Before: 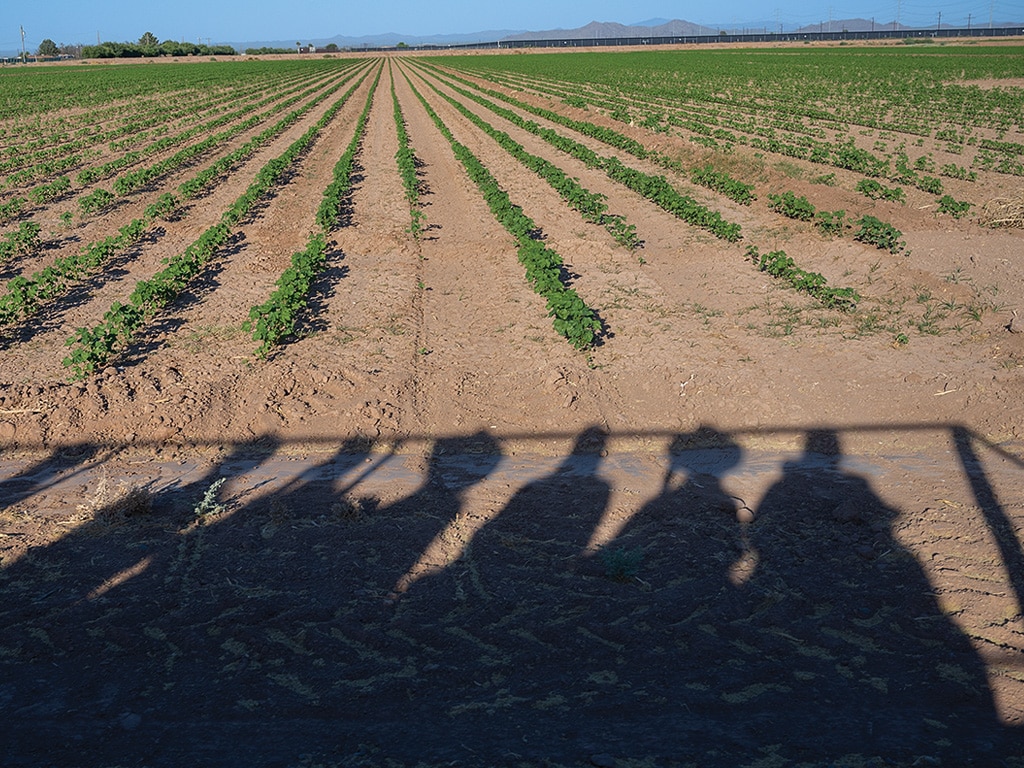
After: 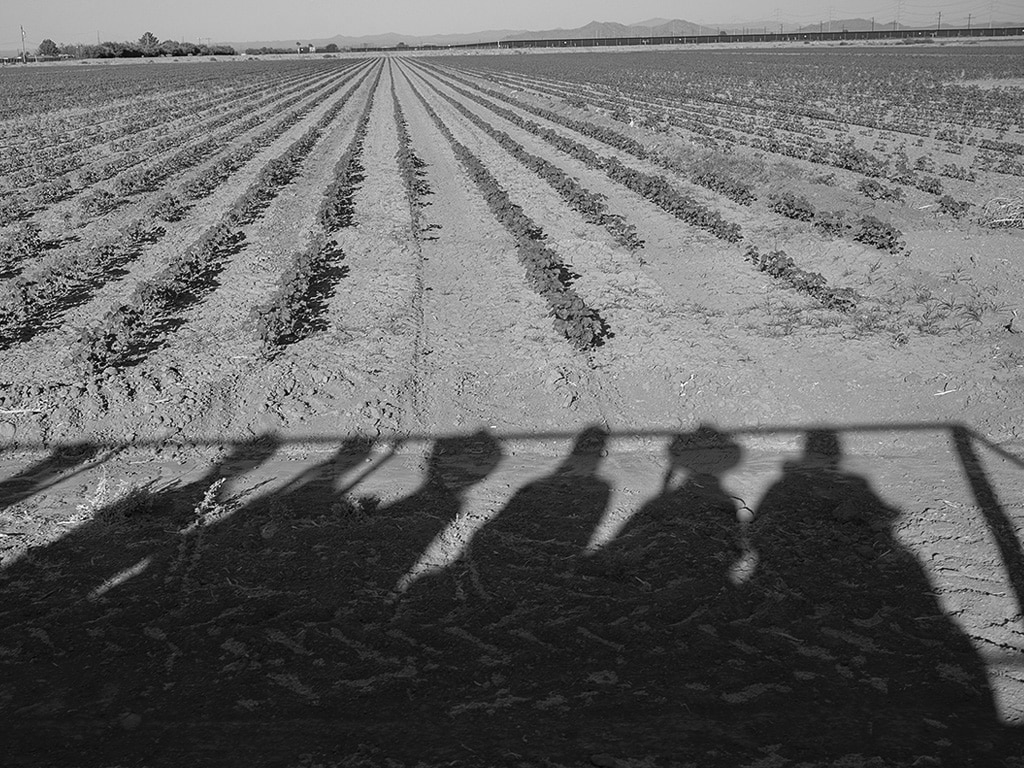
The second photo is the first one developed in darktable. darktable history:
exposure: exposure 0.128 EV, compensate highlight preservation false
color zones: curves: ch1 [(0, -0.014) (0.143, -0.013) (0.286, -0.013) (0.429, -0.016) (0.571, -0.019) (0.714, -0.015) (0.857, 0.002) (1, -0.014)]
color calibration: gray › normalize channels true, illuminant as shot in camera, x 0.358, y 0.373, temperature 4628.91 K, gamut compression 0.013
